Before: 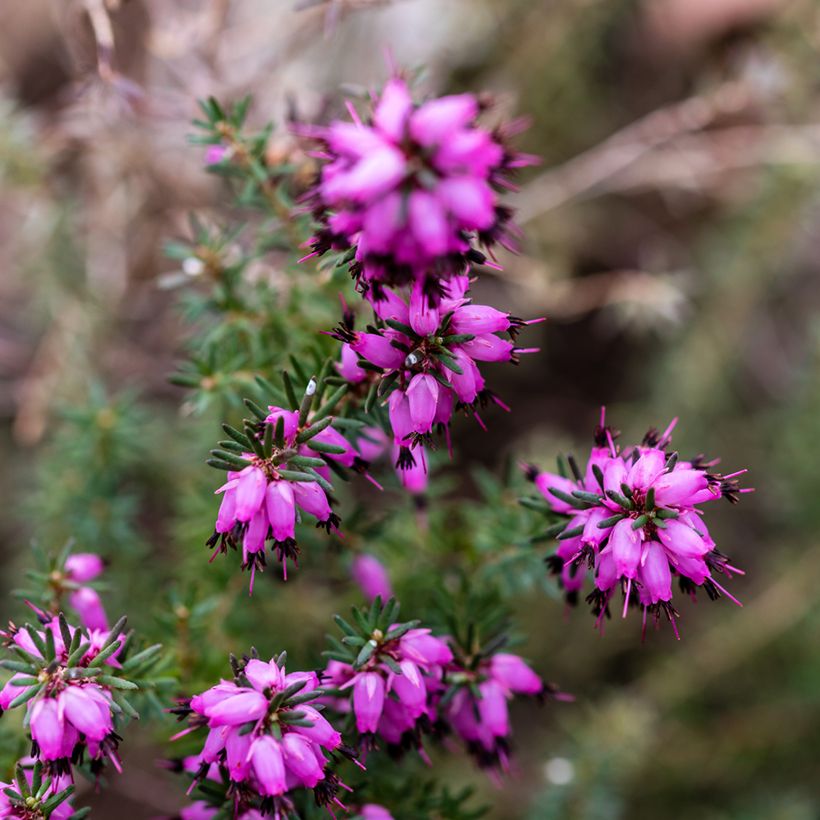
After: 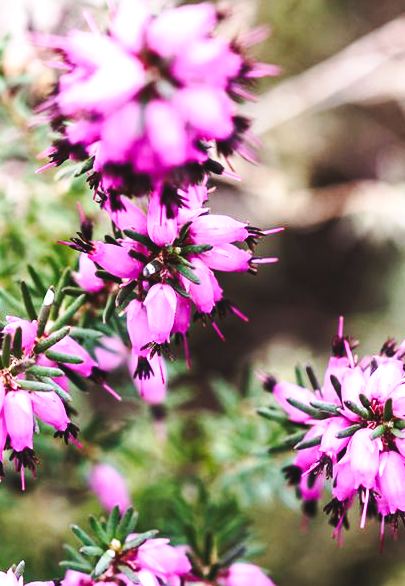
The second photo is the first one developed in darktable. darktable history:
tone equalizer: -8 EV -0.787 EV, -7 EV -0.695 EV, -6 EV -0.62 EV, -5 EV -0.416 EV, -3 EV 0.373 EV, -2 EV 0.6 EV, -1 EV 0.688 EV, +0 EV 0.756 EV, edges refinement/feathering 500, mask exposure compensation -1.57 EV, preserve details no
crop: left 32.038%, top 11%, right 18.483%, bottom 17.507%
base curve: curves: ch0 [(0, 0.007) (0.028, 0.063) (0.121, 0.311) (0.46, 0.743) (0.859, 0.957) (1, 1)], preserve colors none
exposure: exposure 0.375 EV, compensate highlight preservation false
